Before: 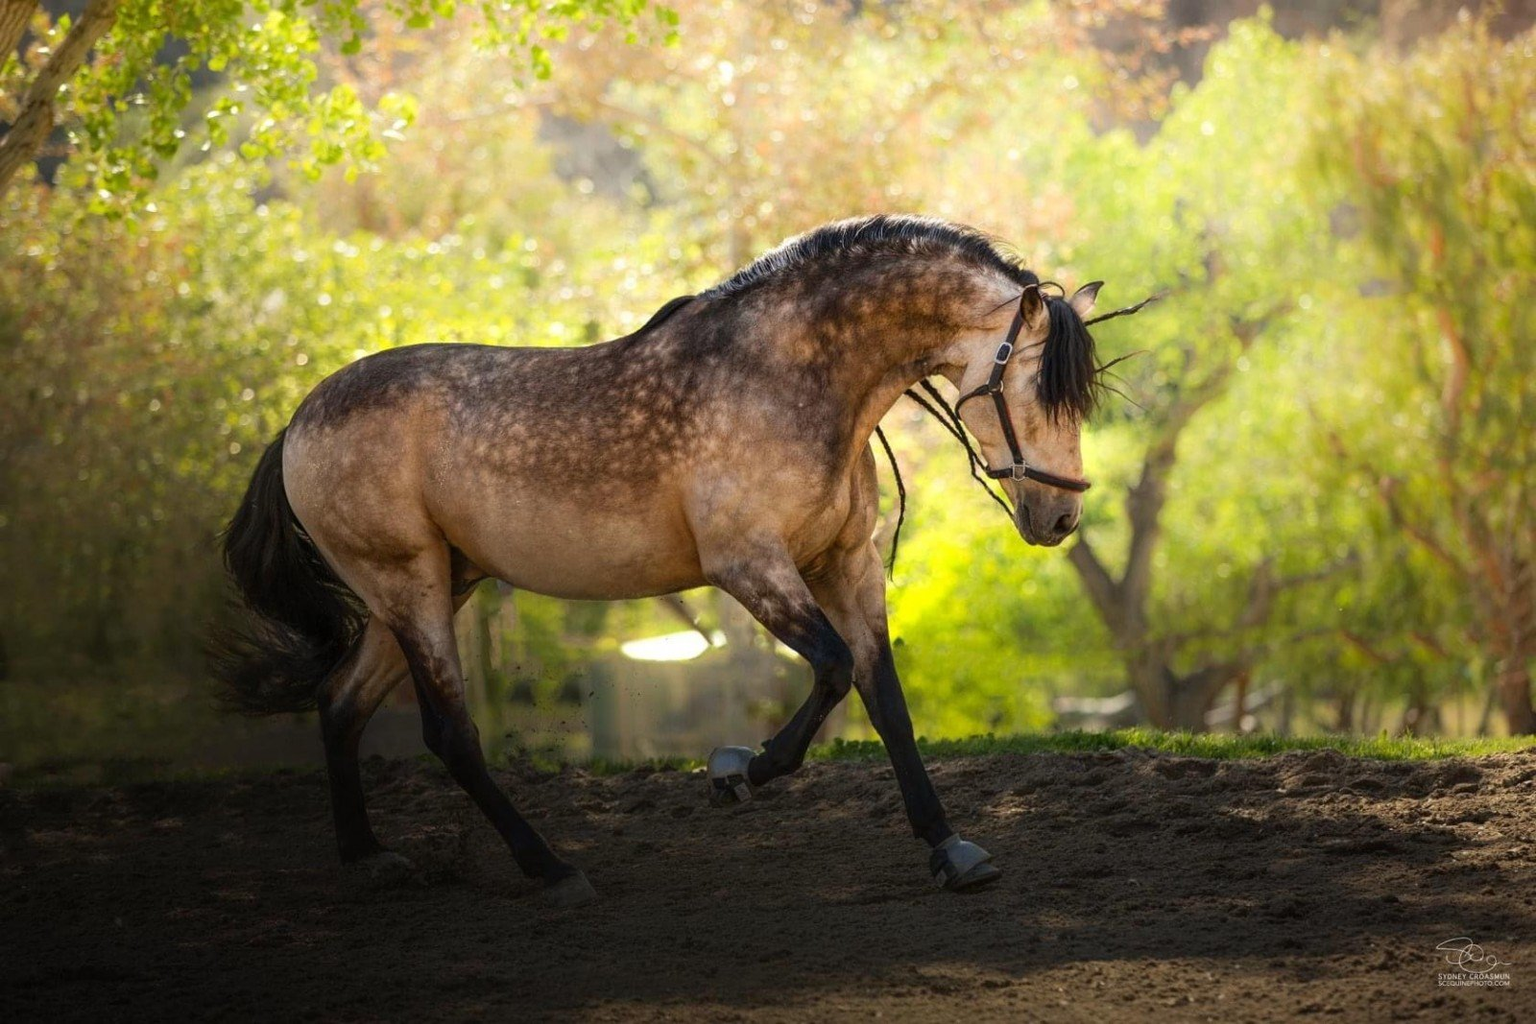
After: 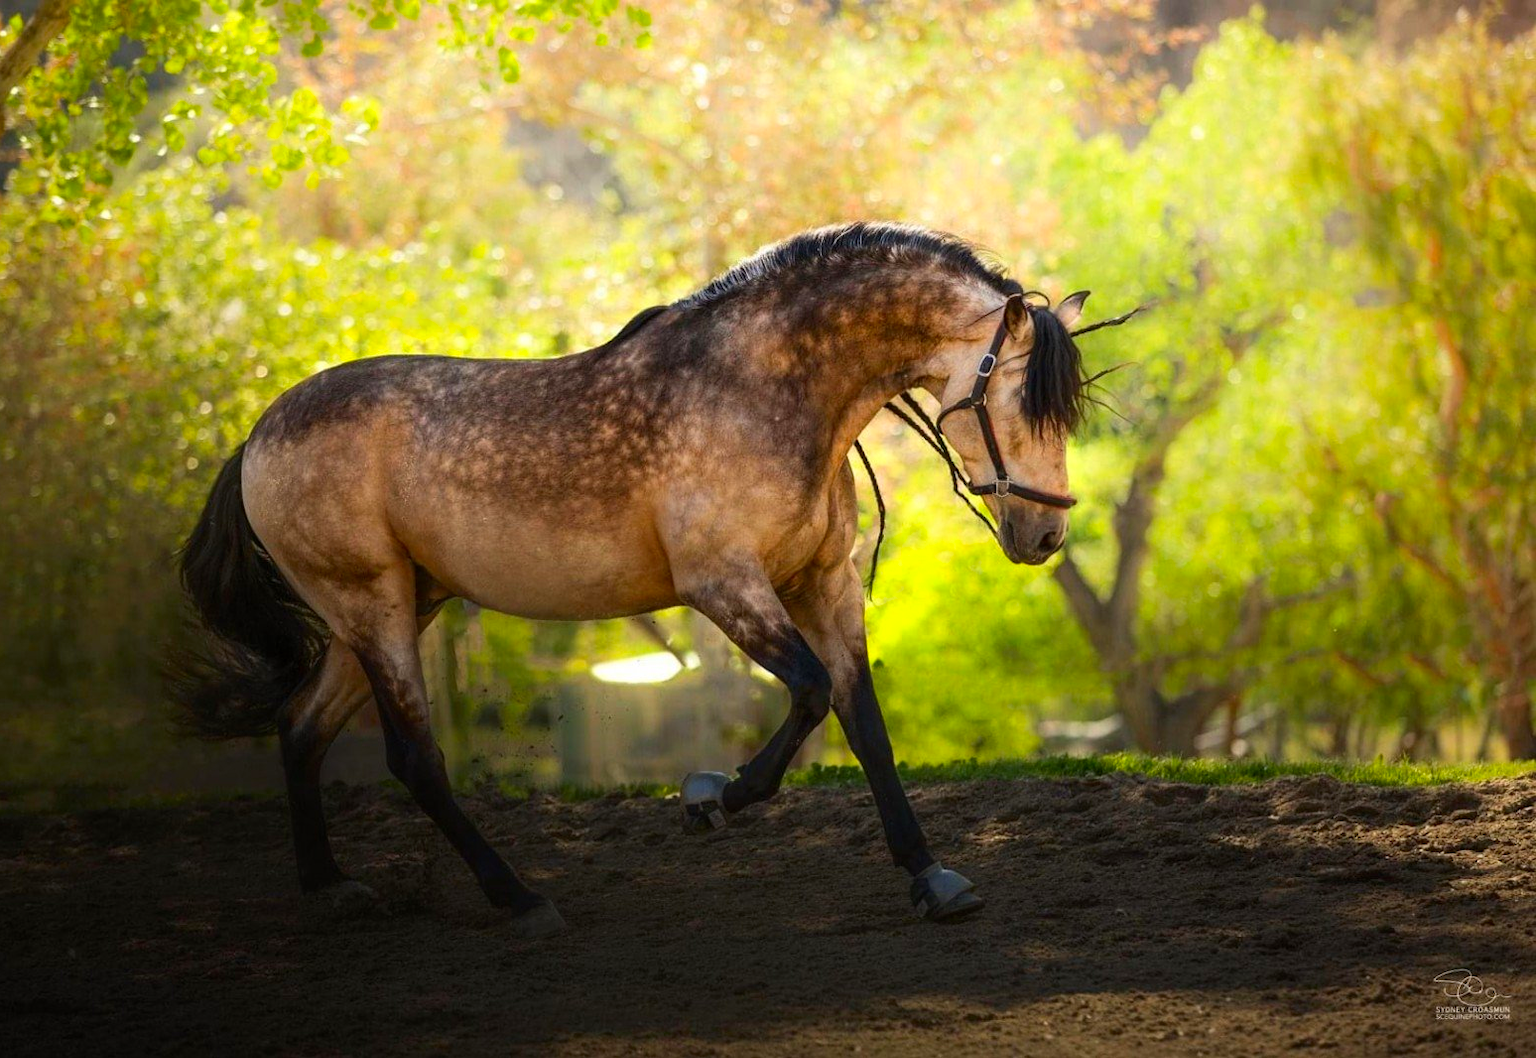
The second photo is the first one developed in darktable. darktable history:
exposure: compensate highlight preservation false
contrast brightness saturation: contrast 0.09, saturation 0.28
crop and rotate: left 3.238%
